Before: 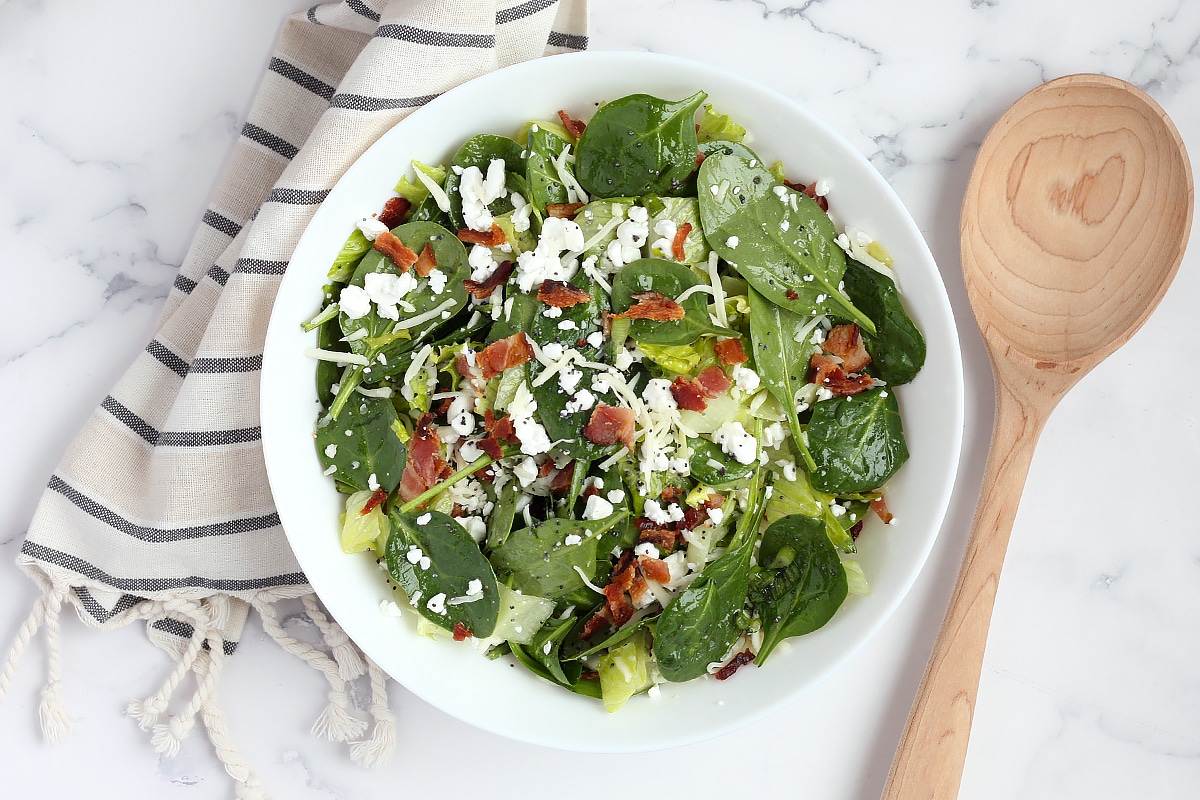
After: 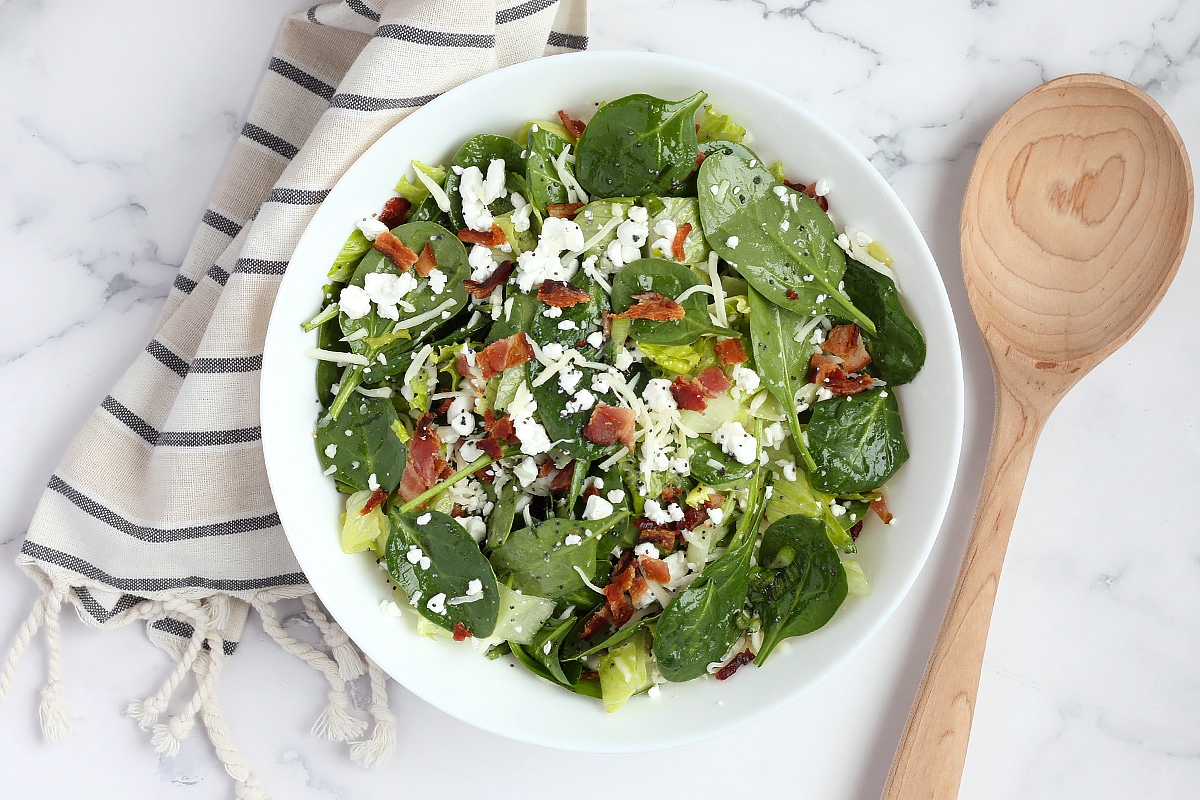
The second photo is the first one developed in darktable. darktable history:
shadows and highlights: shadows 20.29, highlights -19.69, soften with gaussian
